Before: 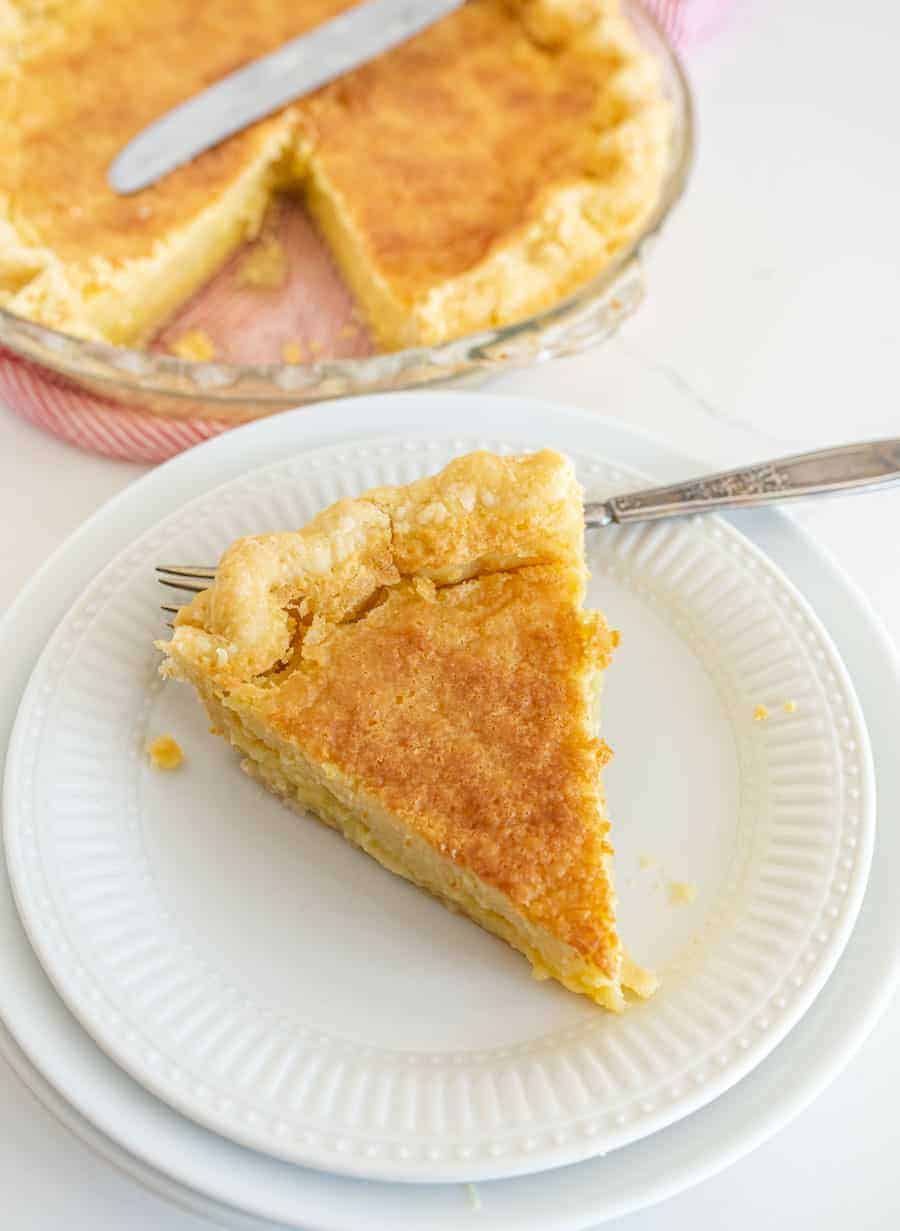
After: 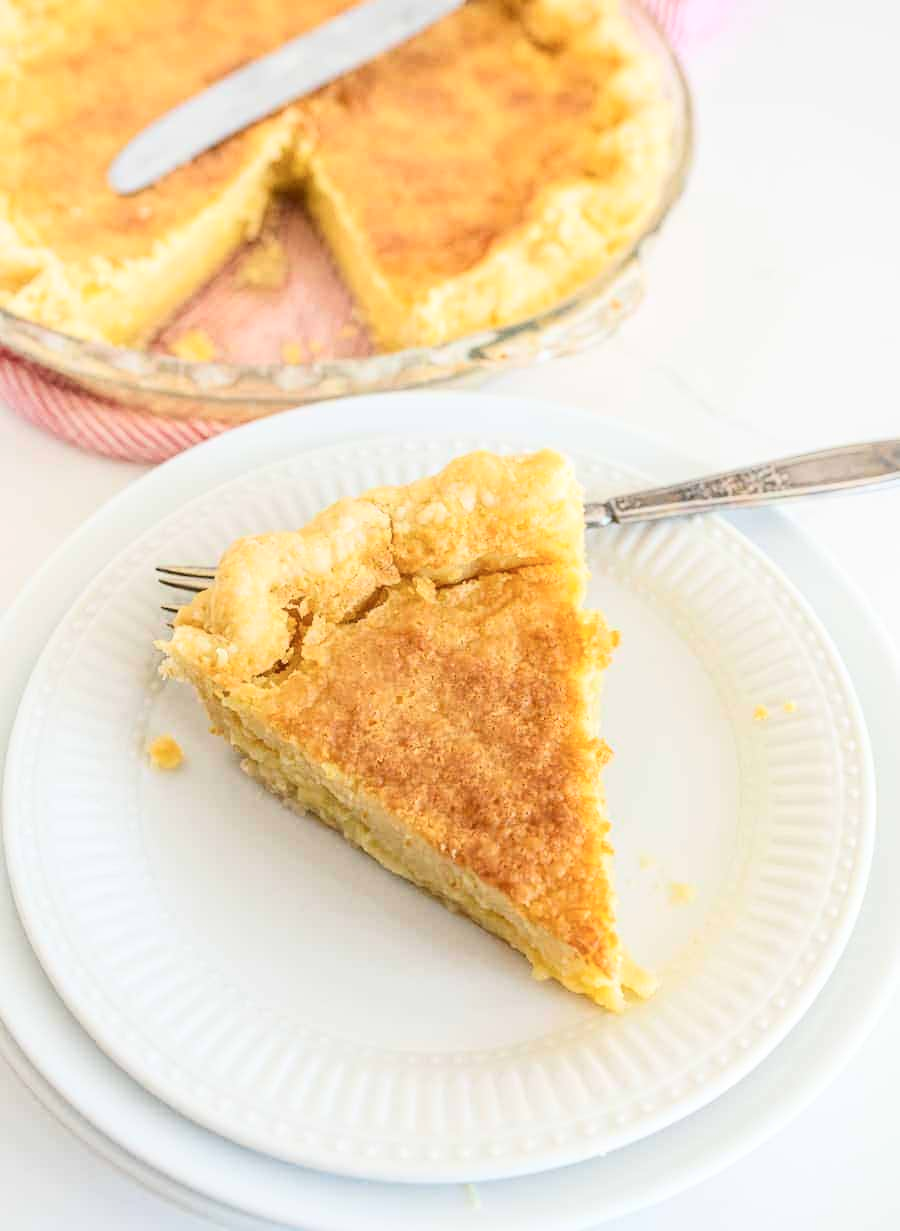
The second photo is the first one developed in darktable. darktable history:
tone equalizer: on, module defaults
contrast brightness saturation: contrast 0.24, brightness 0.09
